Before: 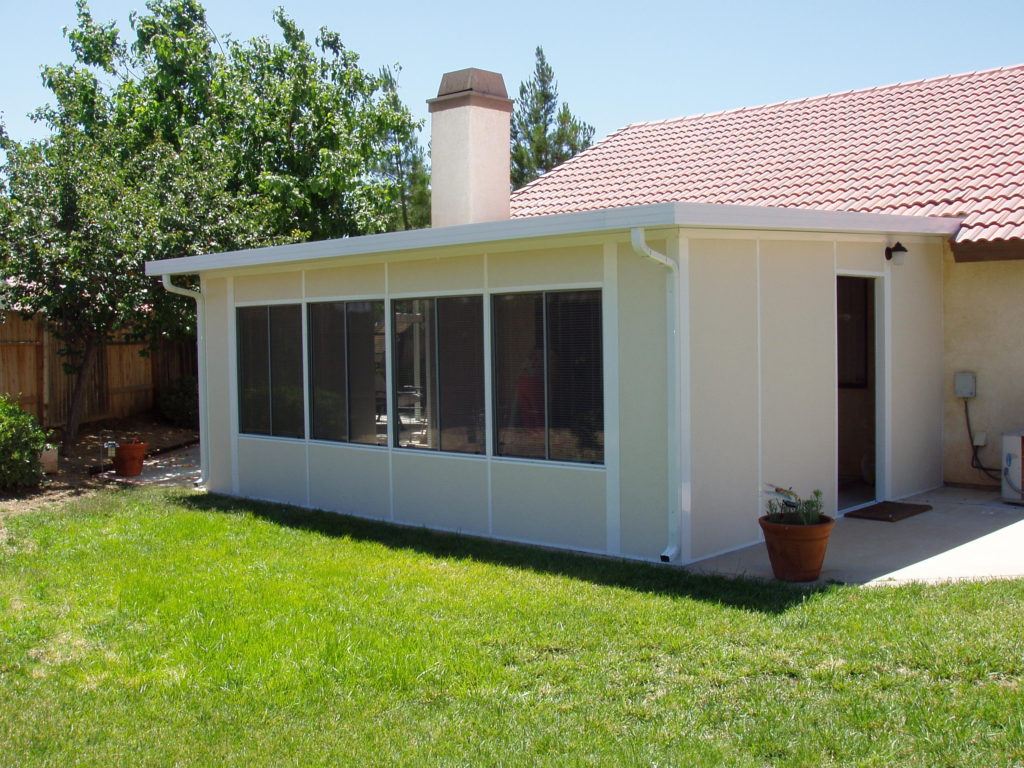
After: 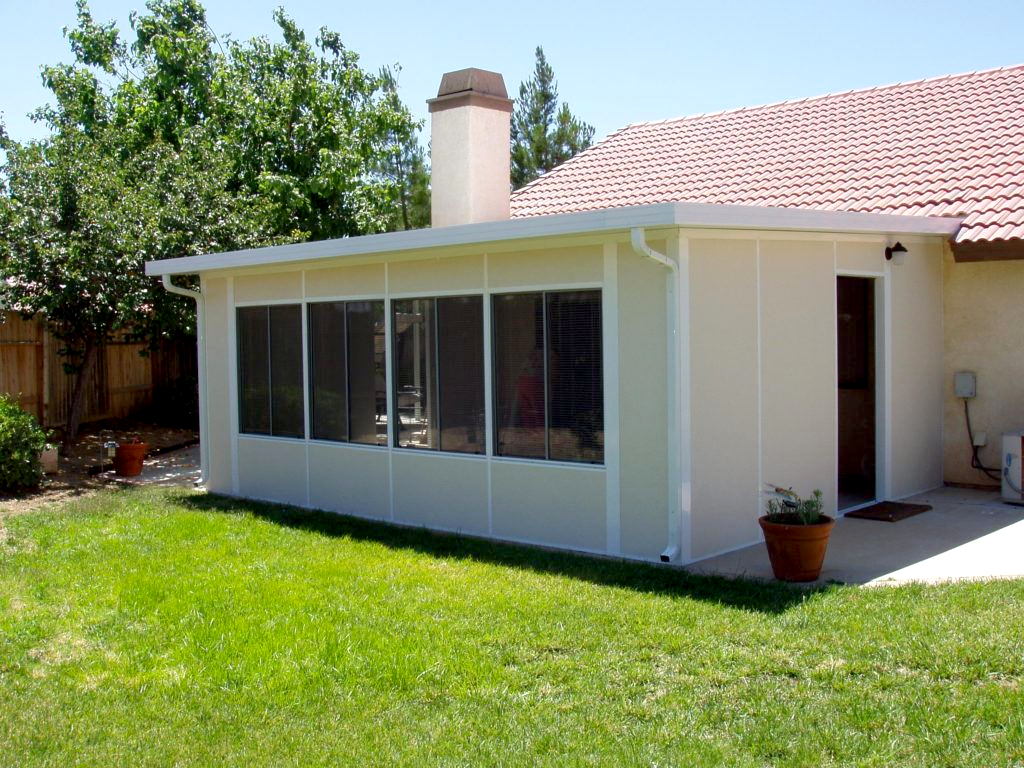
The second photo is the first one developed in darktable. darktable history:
exposure: black level correction 0.007, exposure 0.158 EV, compensate highlight preservation false
